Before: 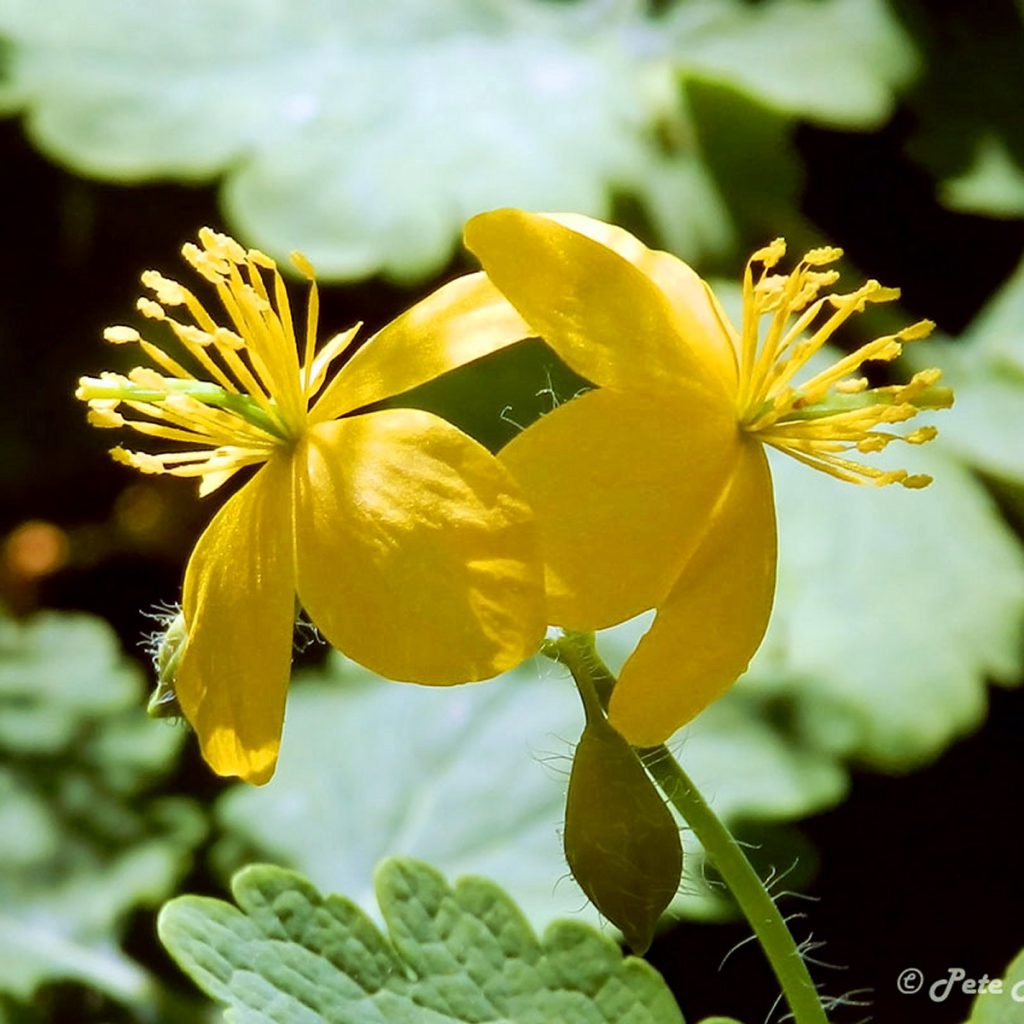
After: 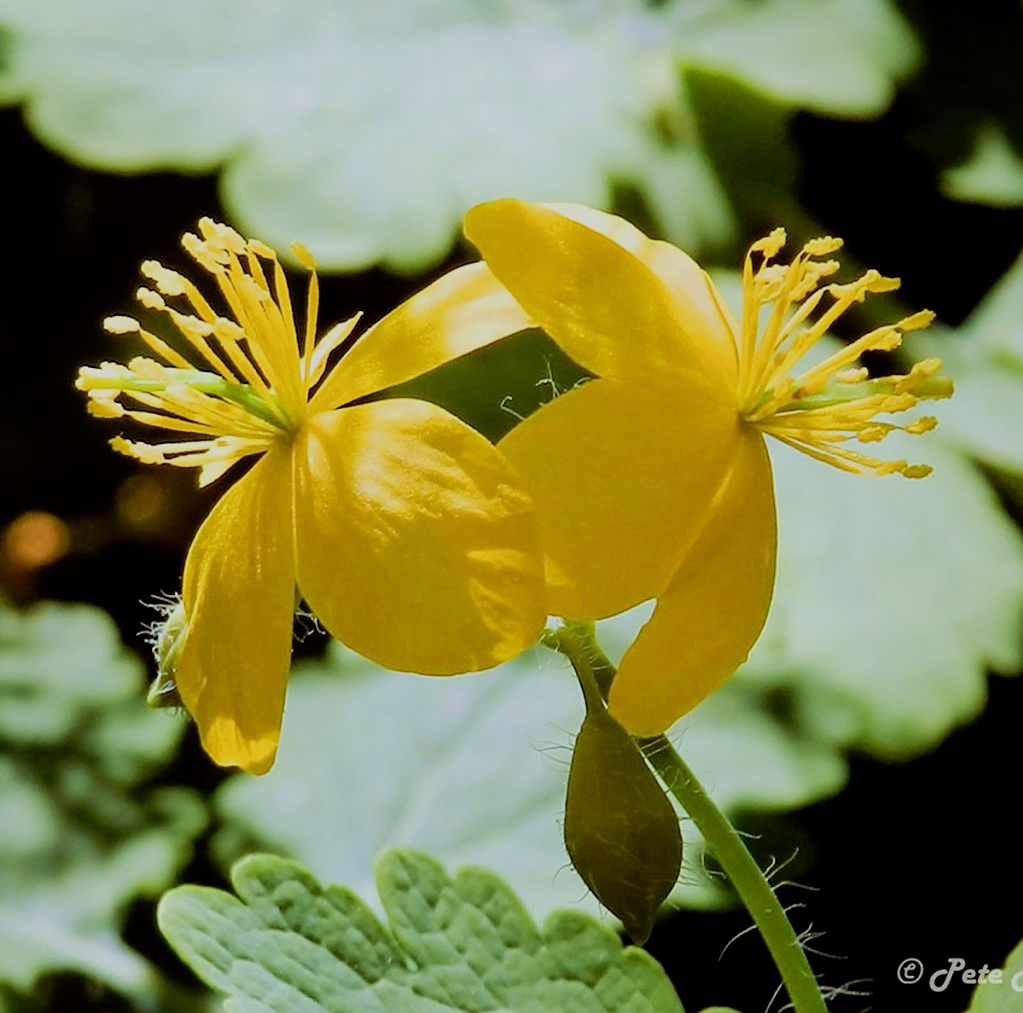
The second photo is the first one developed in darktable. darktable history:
filmic rgb: black relative exposure -7.65 EV, white relative exposure 4.56 EV, hardness 3.61
crop: top 1.049%, right 0.001%
sharpen: amount 0.2
